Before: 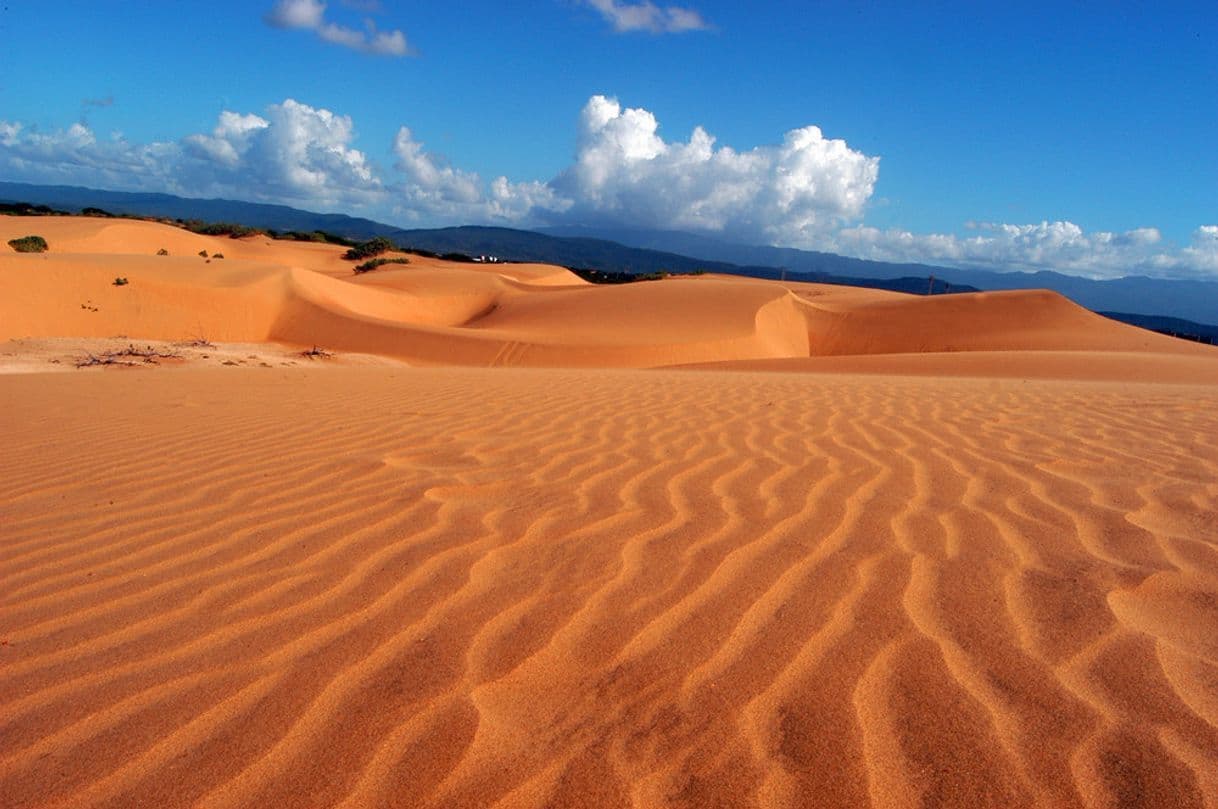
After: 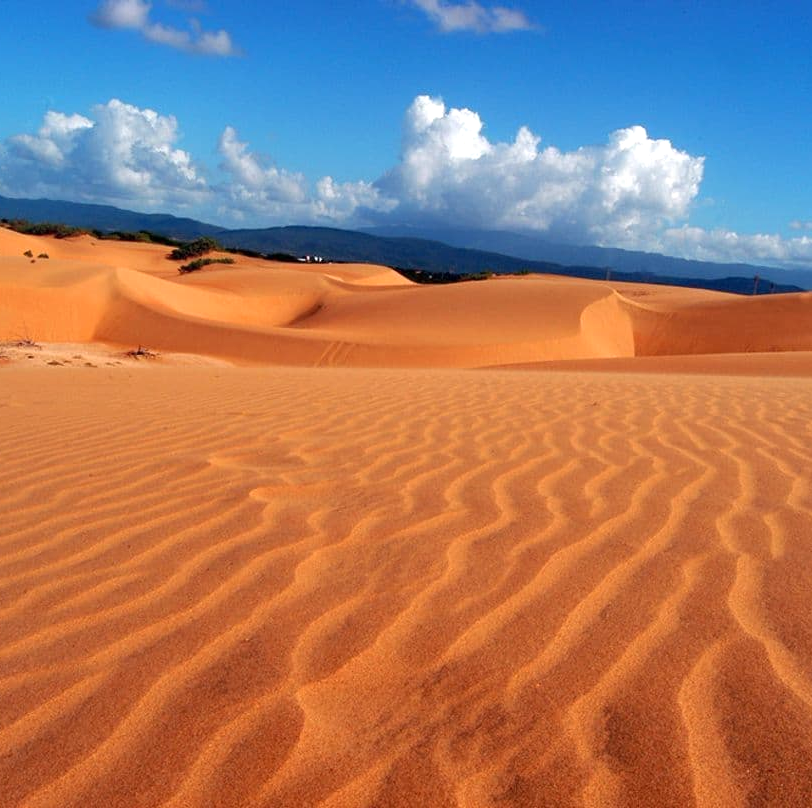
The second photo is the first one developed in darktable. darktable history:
crop and rotate: left 14.382%, right 18.929%
levels: levels [0, 0.476, 0.951]
